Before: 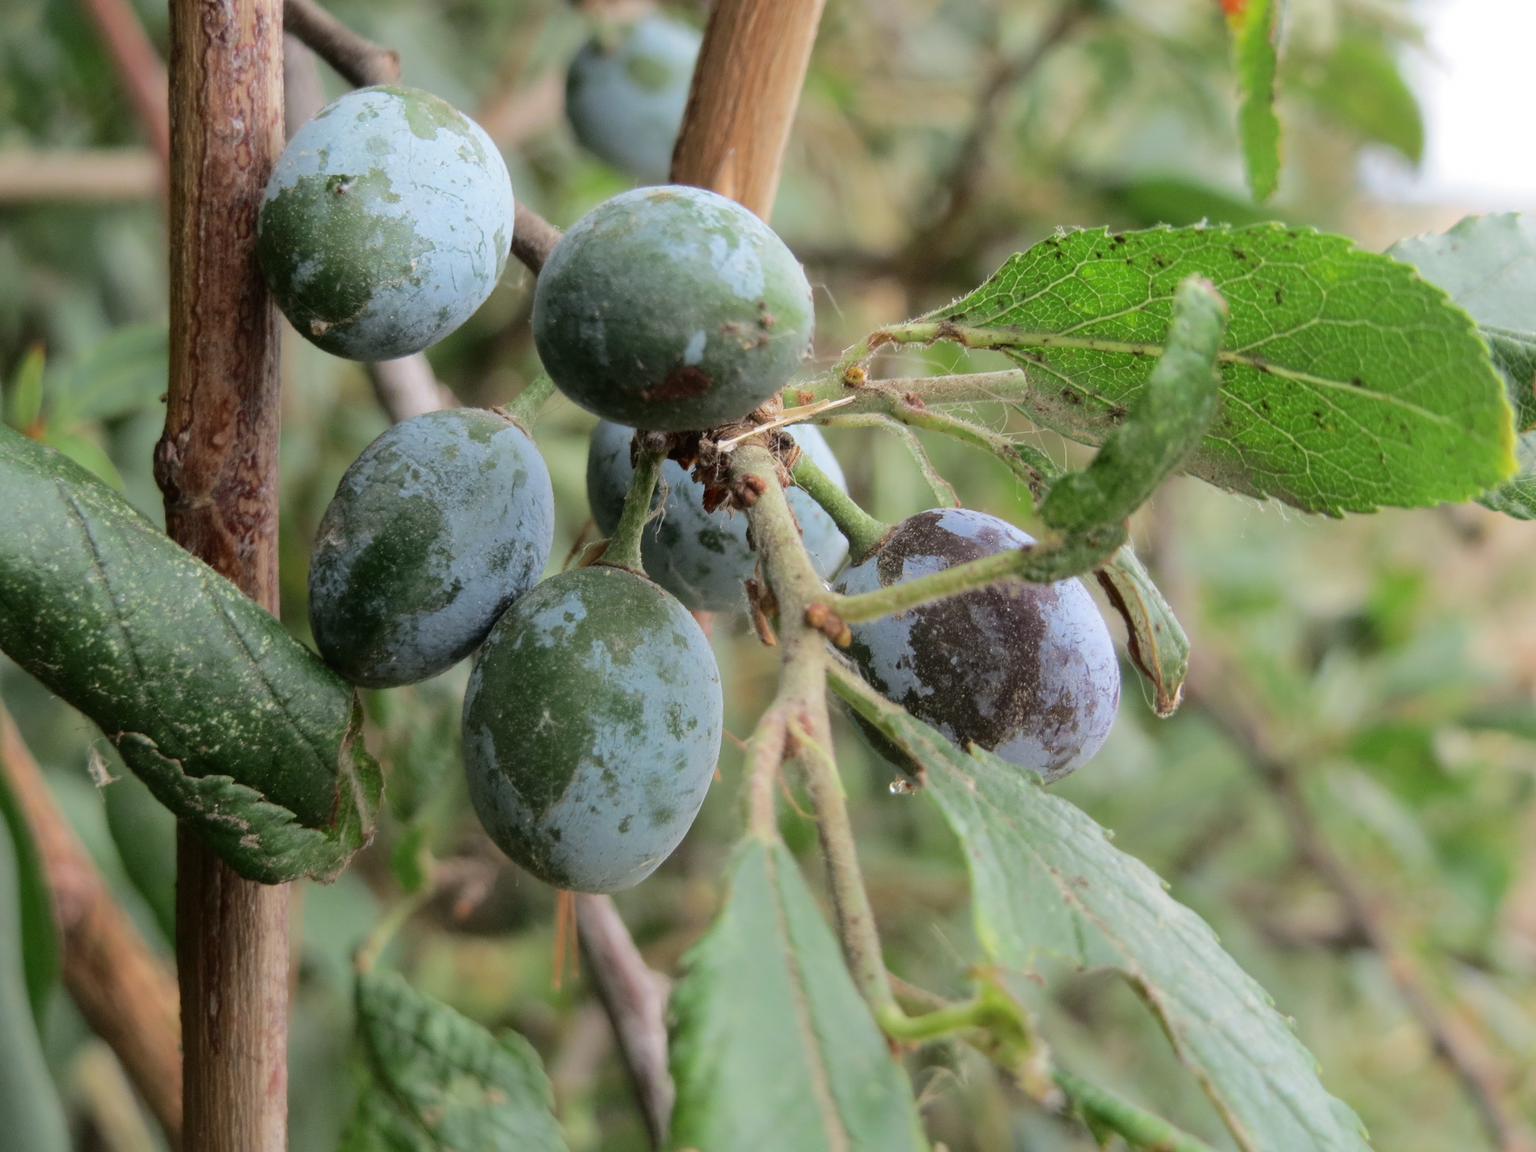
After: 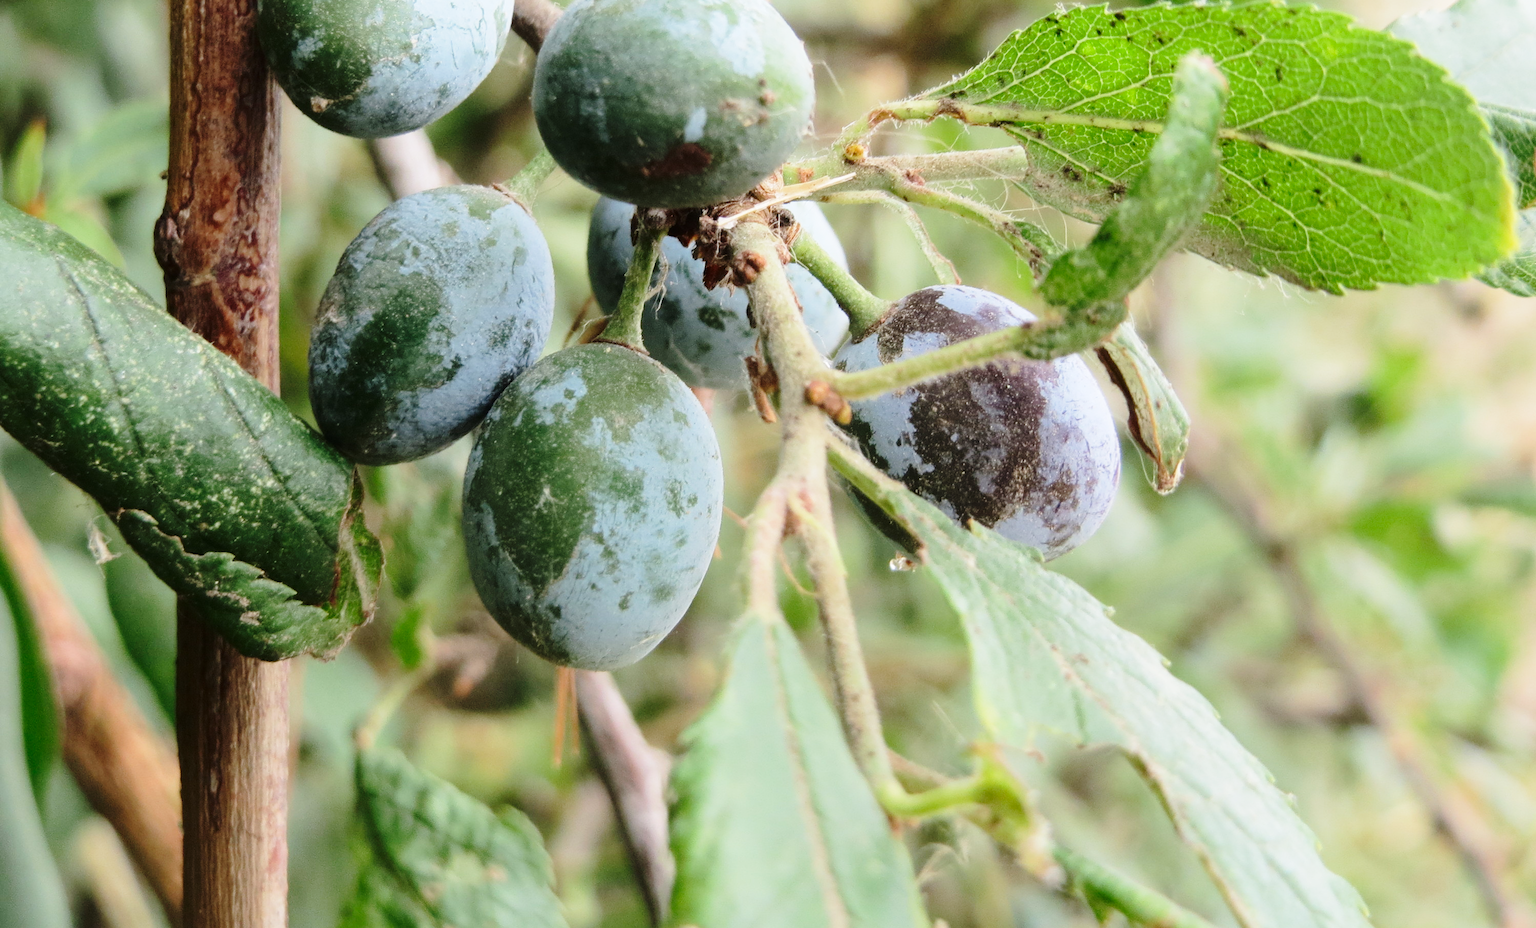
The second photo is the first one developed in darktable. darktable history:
base curve: curves: ch0 [(0, 0) (0.028, 0.03) (0.121, 0.232) (0.46, 0.748) (0.859, 0.968) (1, 1)], preserve colors none
crop and rotate: top 19.412%
